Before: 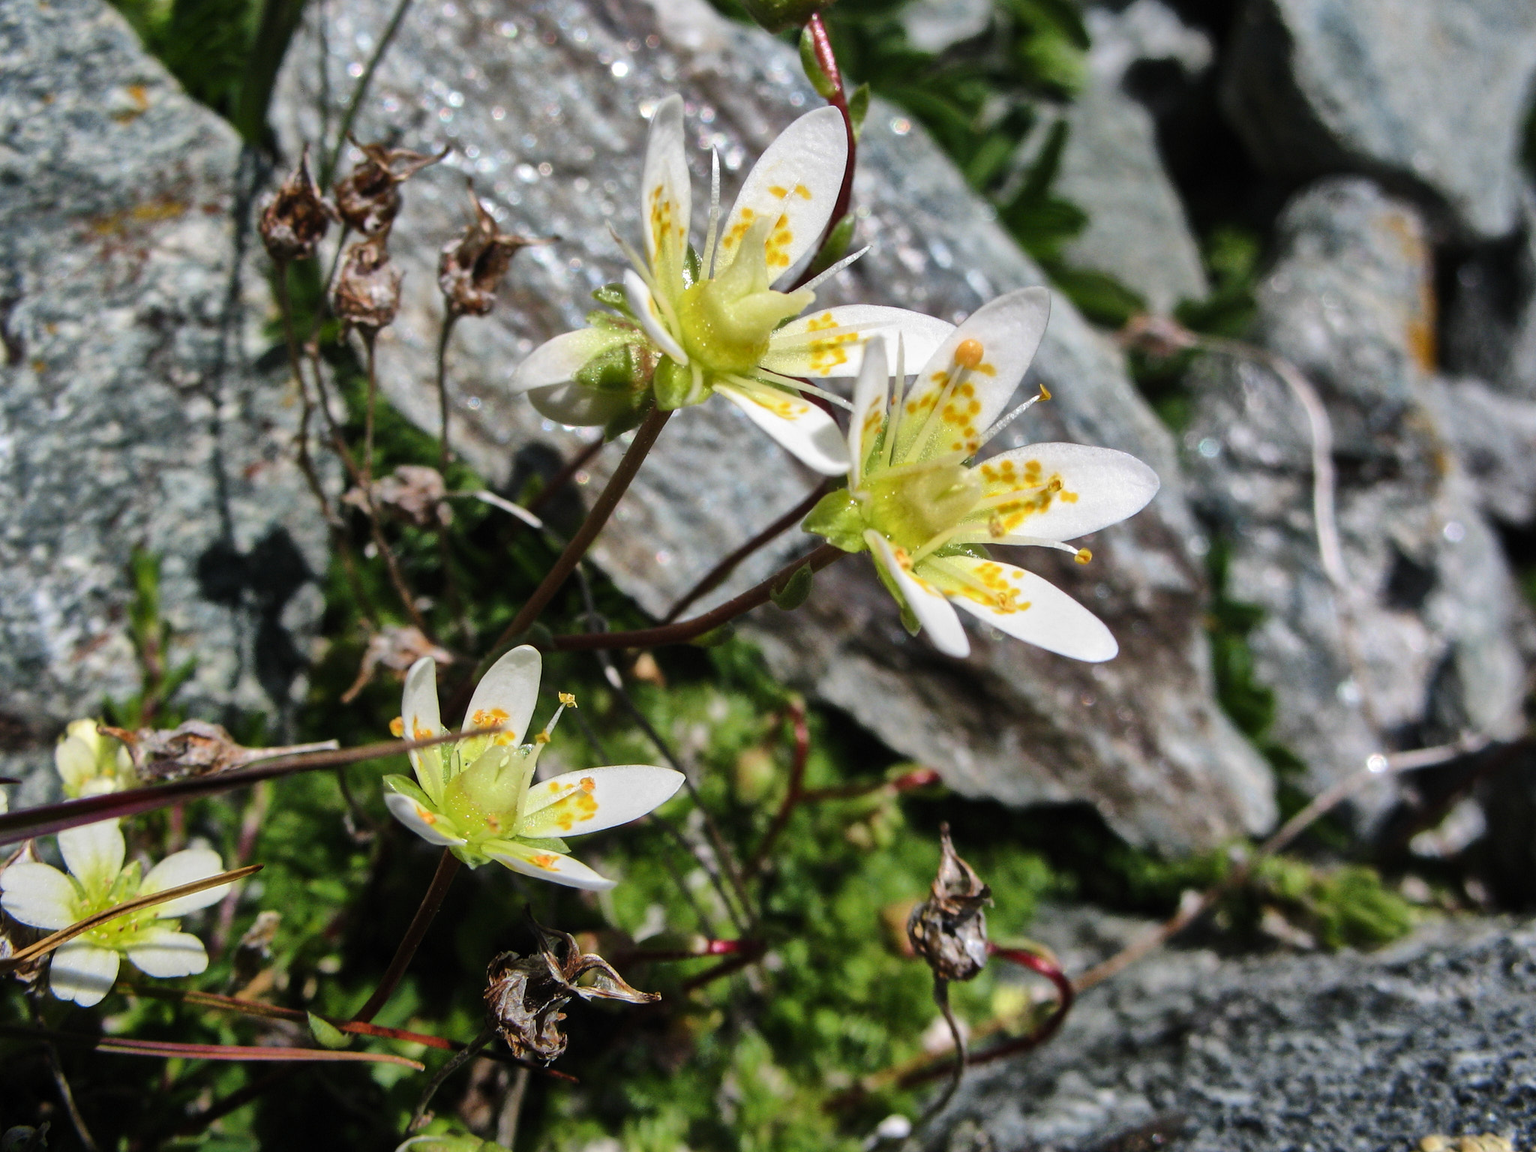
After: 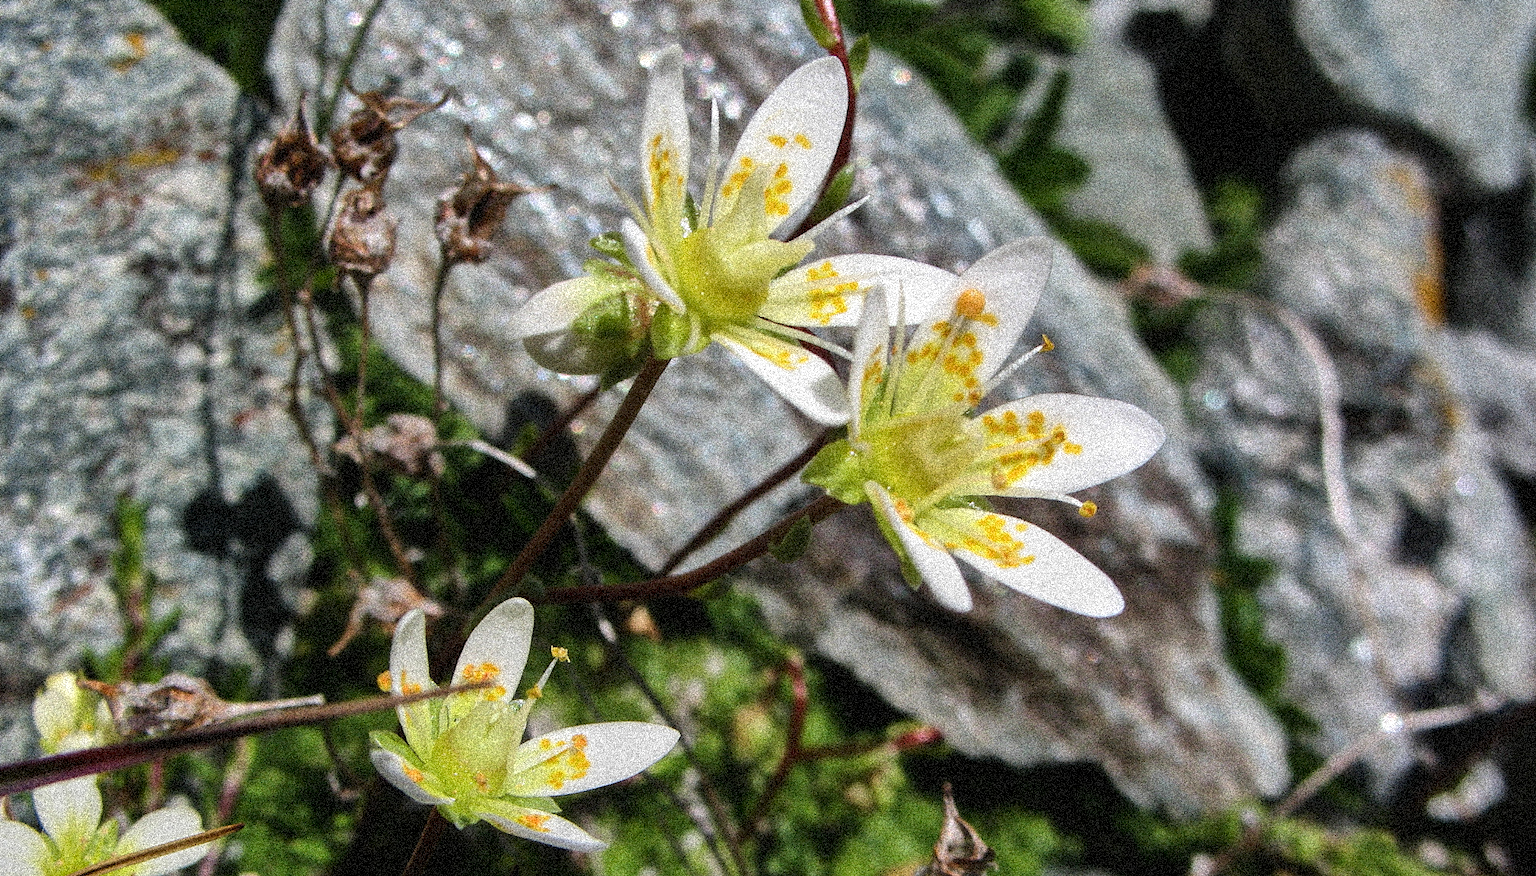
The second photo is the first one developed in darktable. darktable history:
rotate and perspective: rotation 0.226°, lens shift (vertical) -0.042, crop left 0.023, crop right 0.982, crop top 0.006, crop bottom 0.994
grain: coarseness 3.75 ISO, strength 100%, mid-tones bias 0%
crop: top 3.857%, bottom 21.132%
exposure: compensate highlight preservation false
